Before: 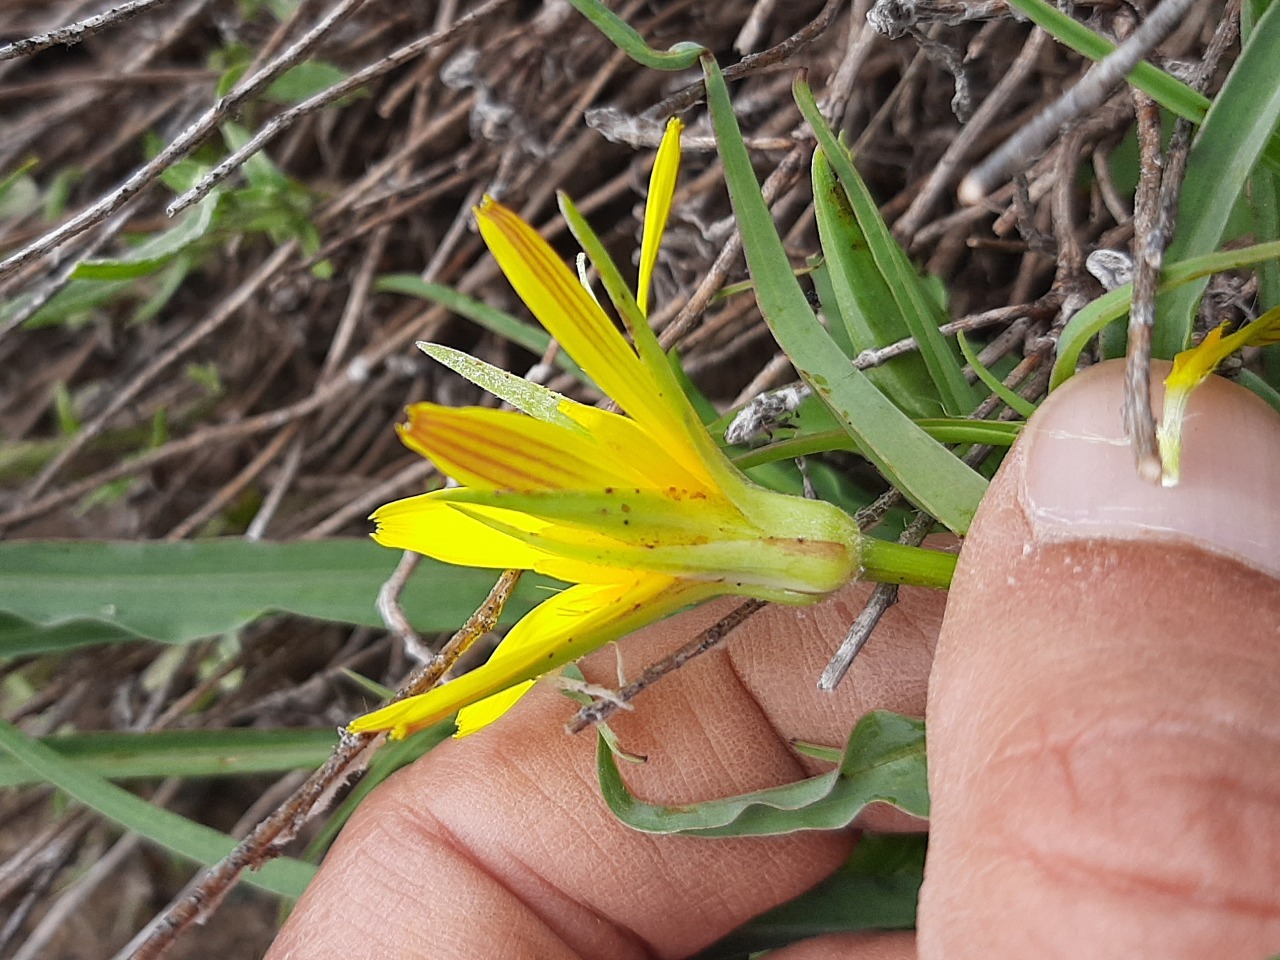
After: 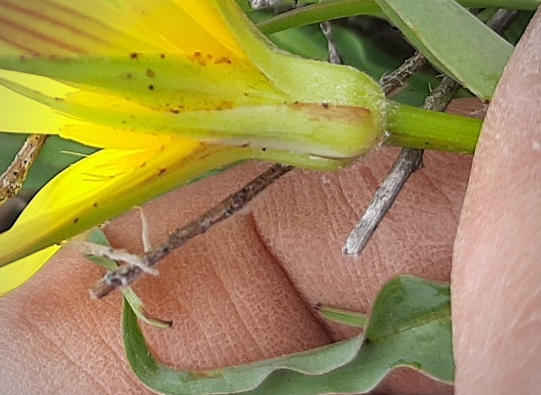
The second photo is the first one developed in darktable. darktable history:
vignetting: fall-off radius 60.83%
crop: left 37.171%, top 45.325%, right 20.503%, bottom 13.469%
